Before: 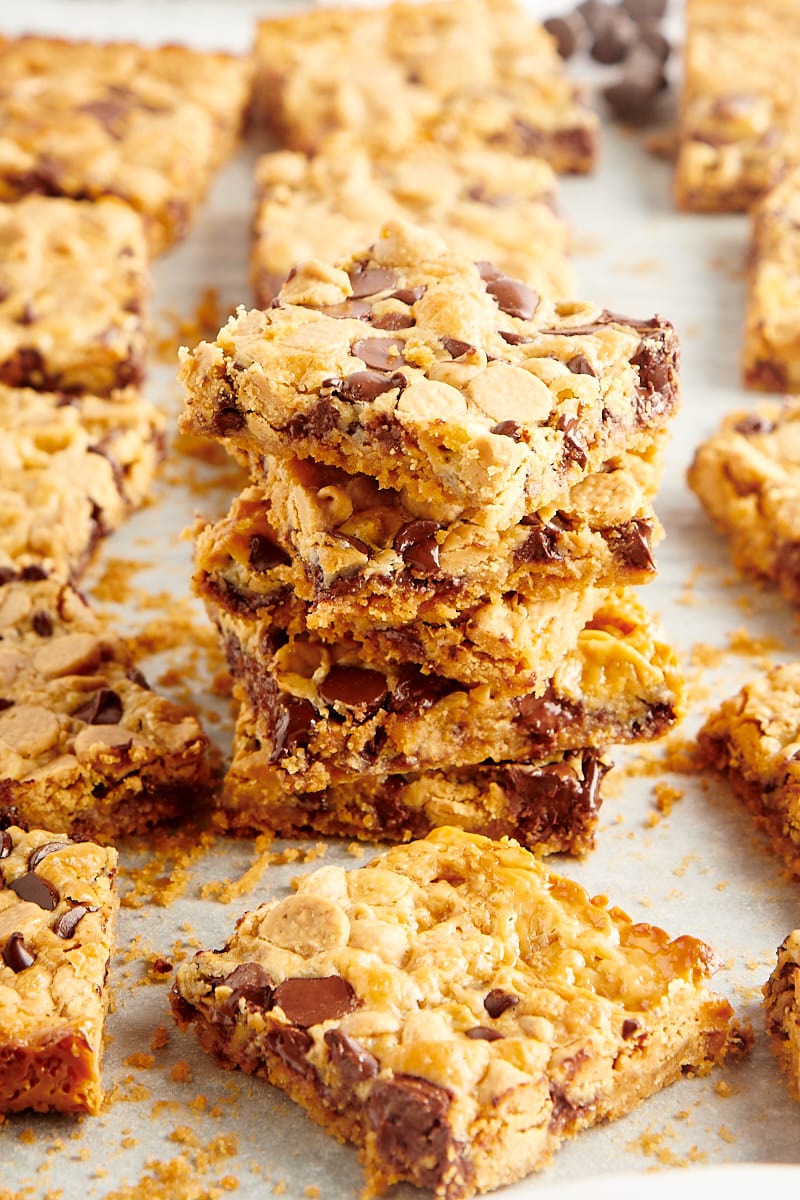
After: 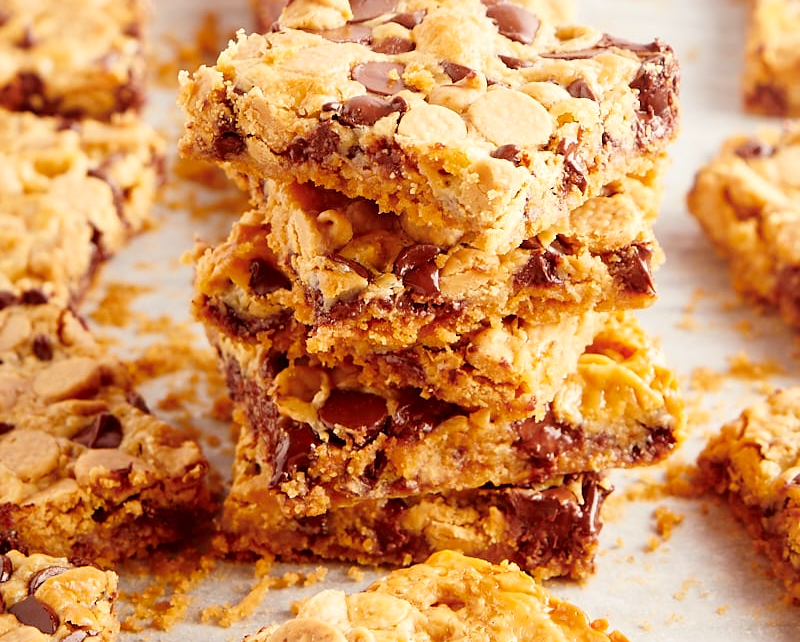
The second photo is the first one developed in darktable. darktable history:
crop and rotate: top 23.043%, bottom 23.437%
rgb levels: mode RGB, independent channels, levels [[0, 0.474, 1], [0, 0.5, 1], [0, 0.5, 1]]
